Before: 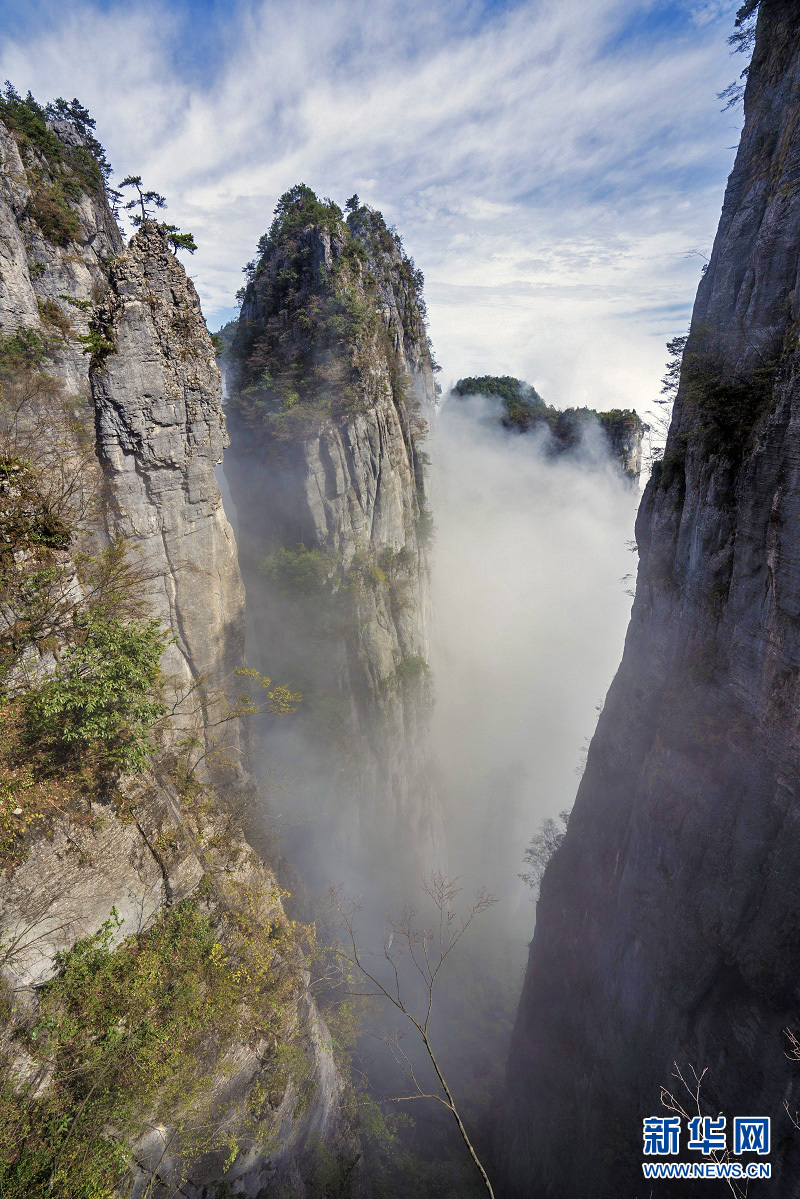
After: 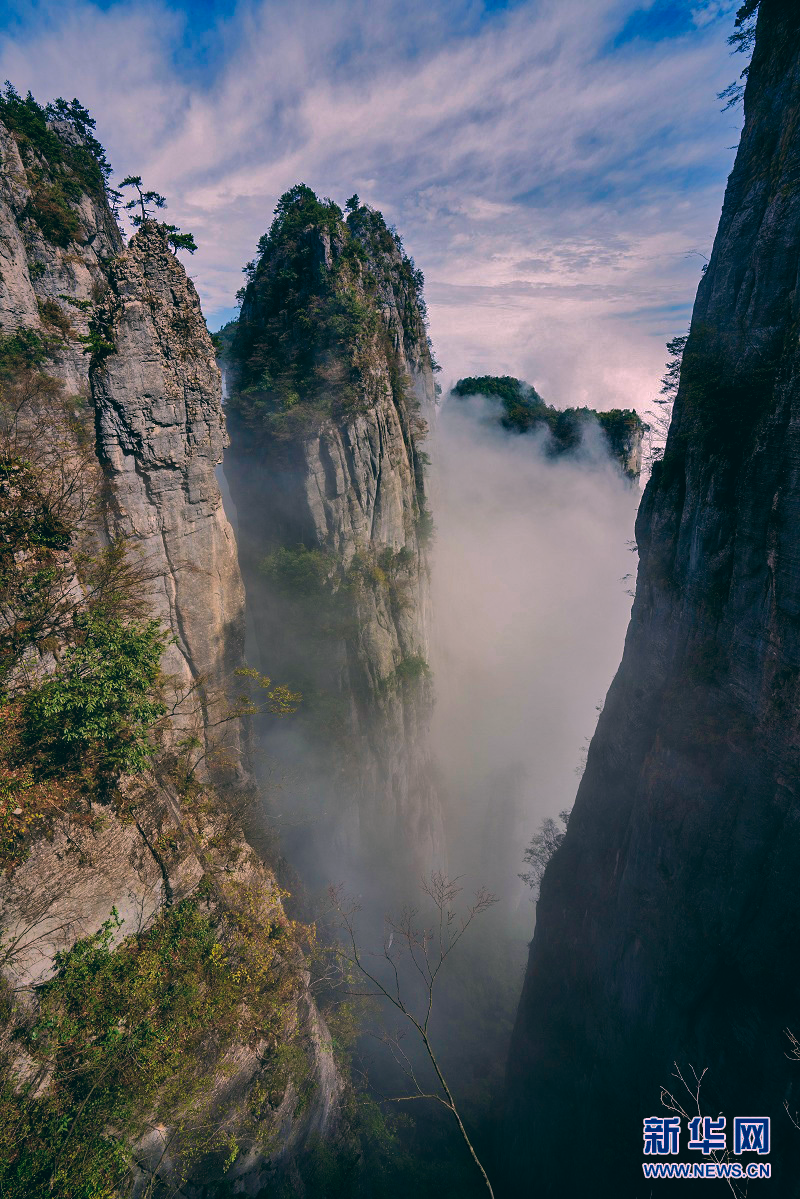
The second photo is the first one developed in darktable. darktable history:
shadows and highlights: shadows -19.91, highlights -73.15
color balance: lift [1.016, 0.983, 1, 1.017], gamma [0.78, 1.018, 1.043, 0.957], gain [0.786, 1.063, 0.937, 1.017], input saturation 118.26%, contrast 13.43%, contrast fulcrum 21.62%, output saturation 82.76%
